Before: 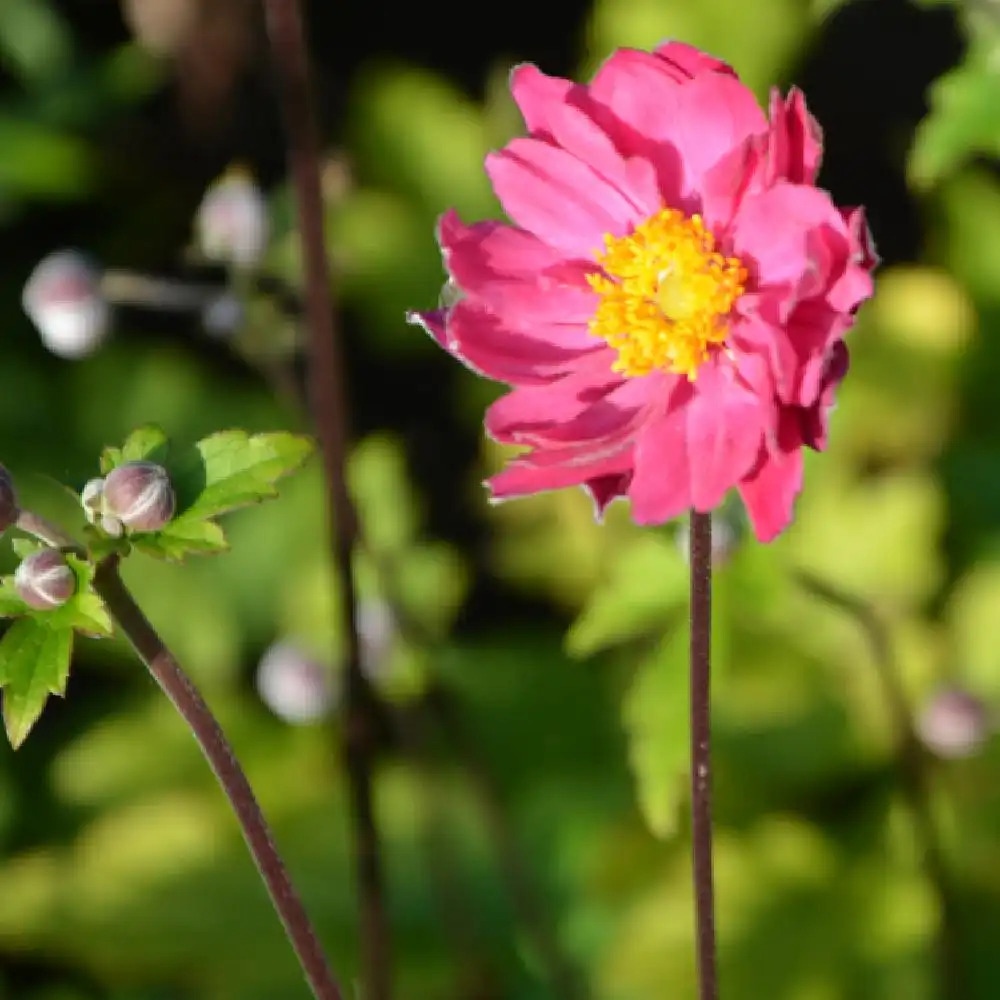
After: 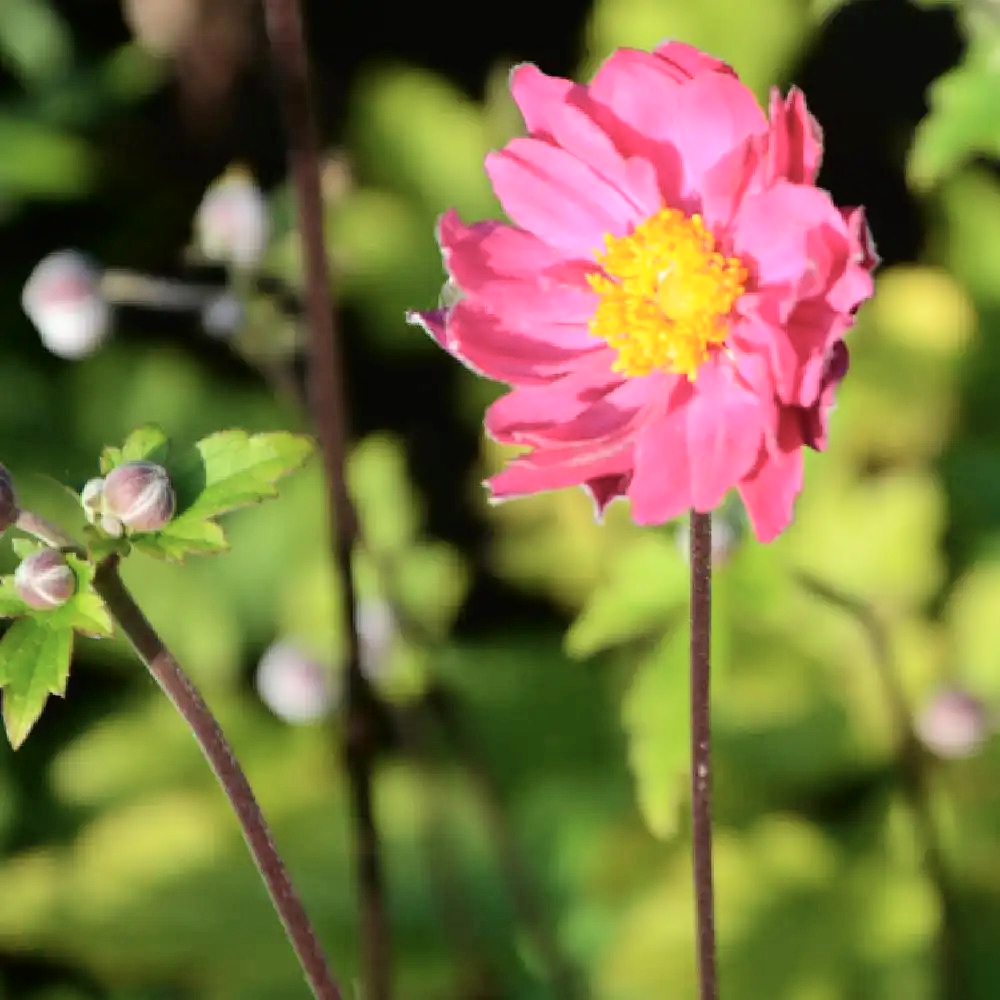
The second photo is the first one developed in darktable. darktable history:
tone curve: curves: ch0 [(0, 0) (0.07, 0.057) (0.15, 0.177) (0.352, 0.445) (0.59, 0.703) (0.857, 0.908) (1, 1)], color space Lab, independent channels, preserve colors none
